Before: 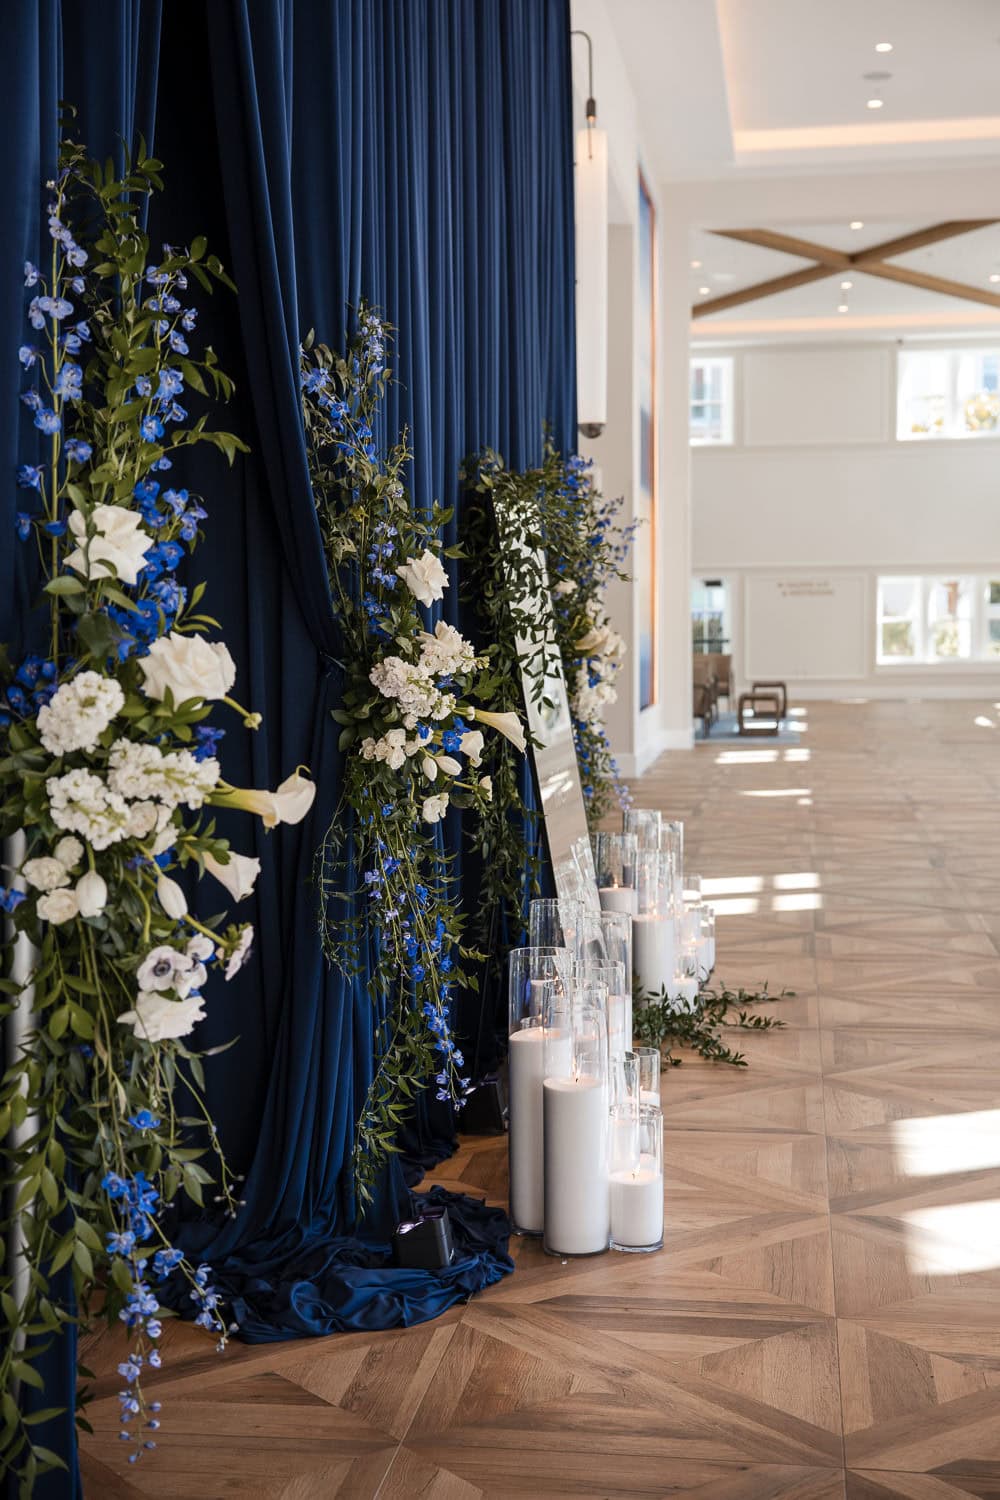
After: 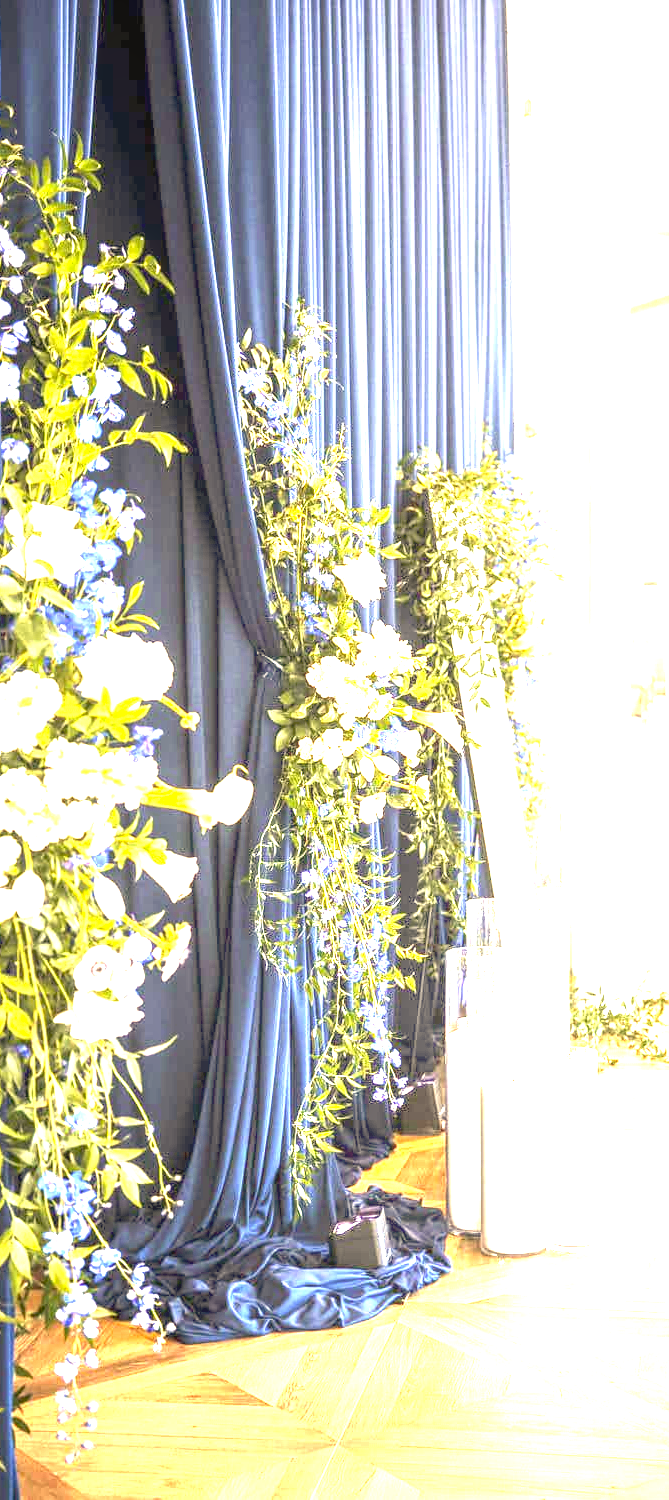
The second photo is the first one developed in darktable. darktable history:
color correction: highlights a* 2.46, highlights b* 23.29
exposure: black level correction 0, exposure 4.021 EV, compensate highlight preservation false
crop and rotate: left 6.303%, right 26.767%
local contrast: on, module defaults
